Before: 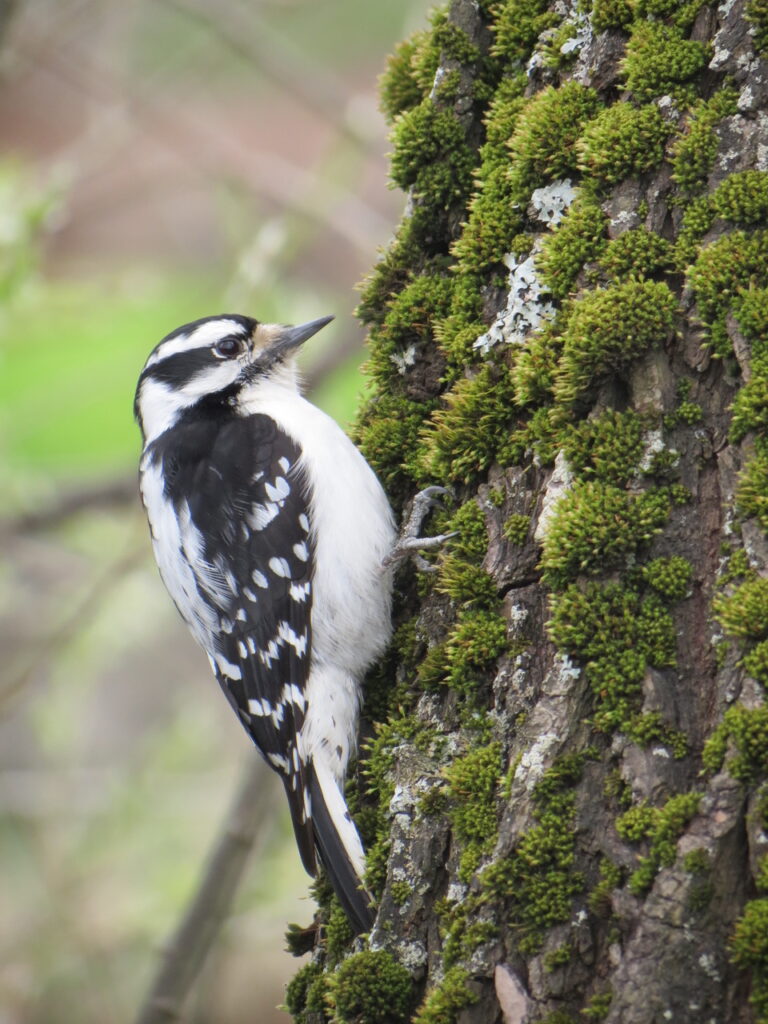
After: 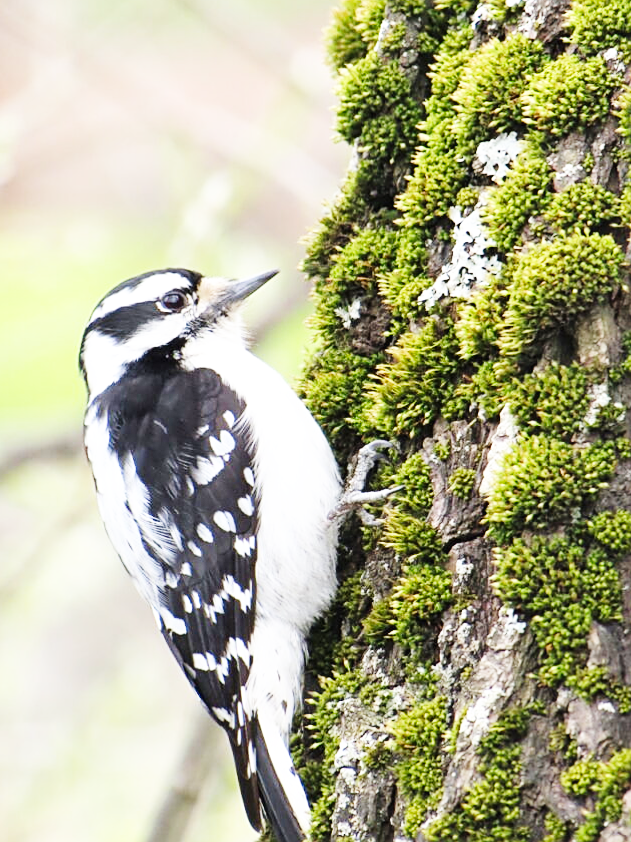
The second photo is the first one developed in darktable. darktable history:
lens correction: scale 1, crop 1, focal 35, aperture 7.1, distance 1000, camera "Canon EOS 6D", lens "Sigma 35mm f/1.4 DG HSM"
base curve: curves: ch0 [(0, 0.003) (0.001, 0.002) (0.006, 0.004) (0.02, 0.022) (0.048, 0.086) (0.094, 0.234) (0.162, 0.431) (0.258, 0.629) (0.385, 0.8) (0.548, 0.918) (0.751, 0.988) (1, 1)], preserve colors none
sharpen: on, module defaults
contrast brightness saturation: contrast 0.05
crop and rotate: left 7.196%, top 4.574%, right 10.605%, bottom 13.178%
